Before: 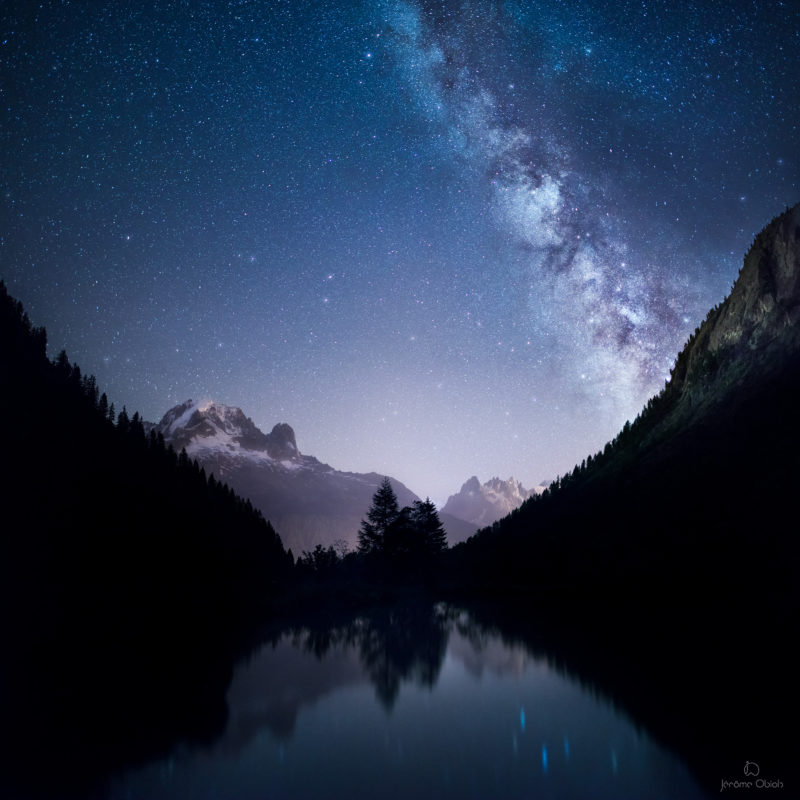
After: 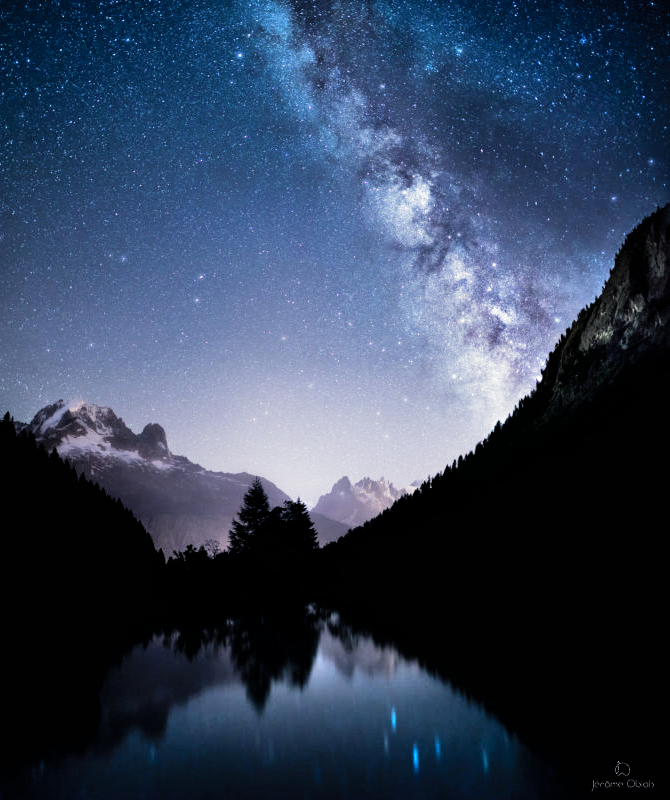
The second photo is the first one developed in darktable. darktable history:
crop: left 16.145%
filmic rgb: black relative exposure -8.2 EV, white relative exposure 2.2 EV, threshold 3 EV, hardness 7.11, latitude 75%, contrast 1.325, highlights saturation mix -2%, shadows ↔ highlights balance 30%, preserve chrominance RGB euclidean norm, color science v5 (2021), contrast in shadows safe, contrast in highlights safe, enable highlight reconstruction true
shadows and highlights: soften with gaussian
